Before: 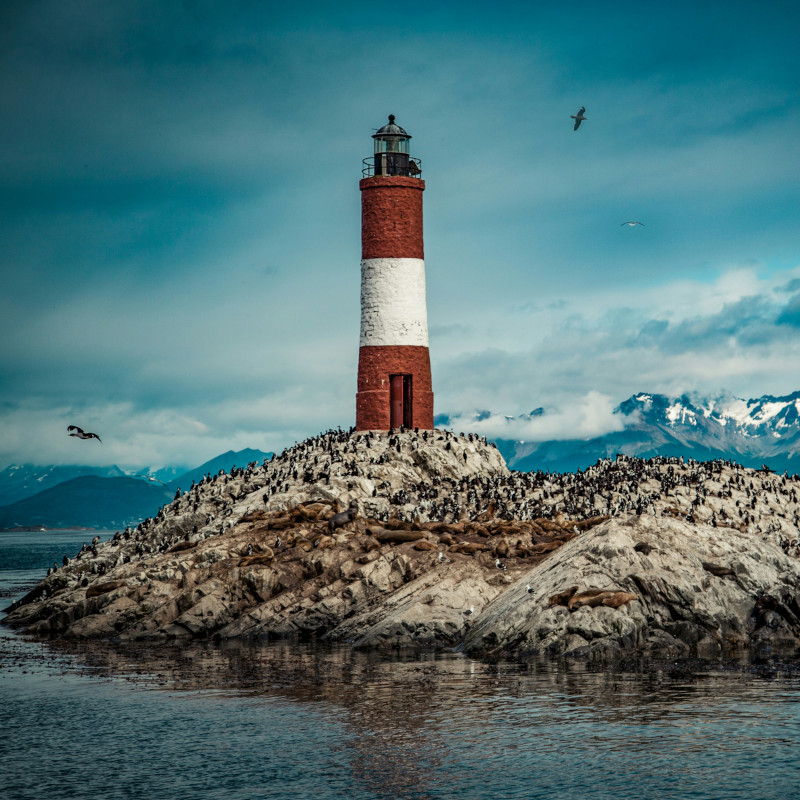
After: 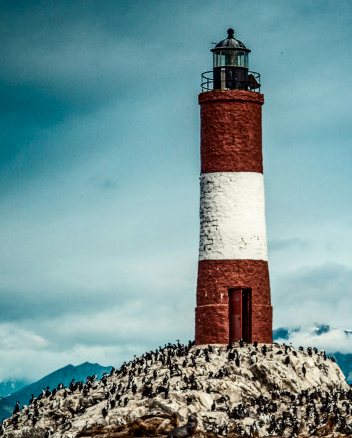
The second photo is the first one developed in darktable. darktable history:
contrast brightness saturation: contrast 0.28
local contrast: on, module defaults
crop: left 20.248%, top 10.86%, right 35.675%, bottom 34.321%
